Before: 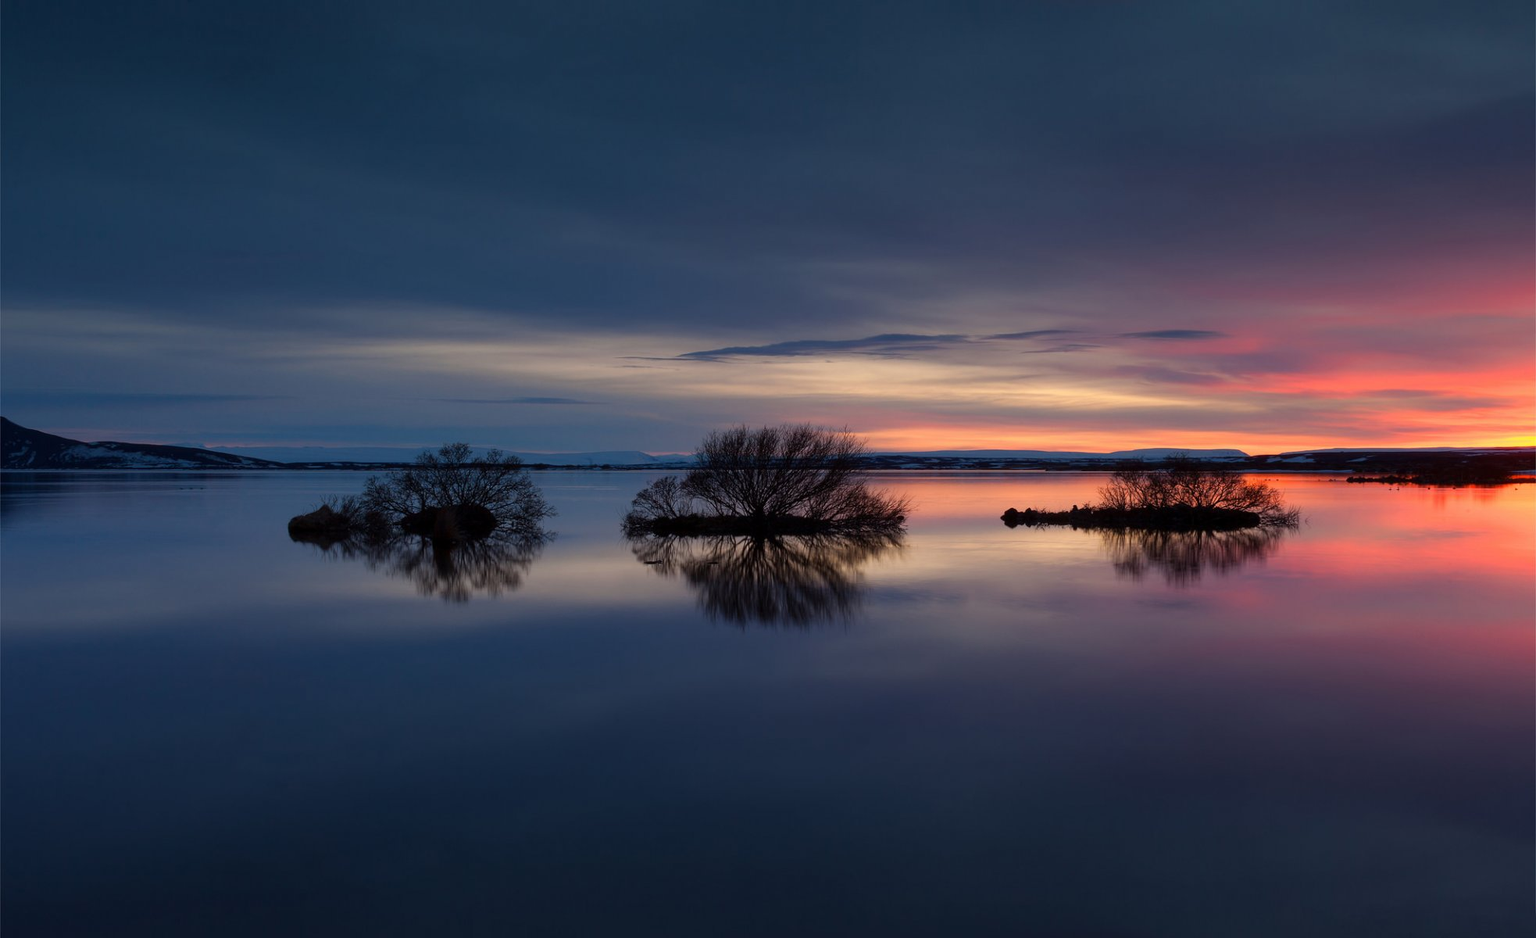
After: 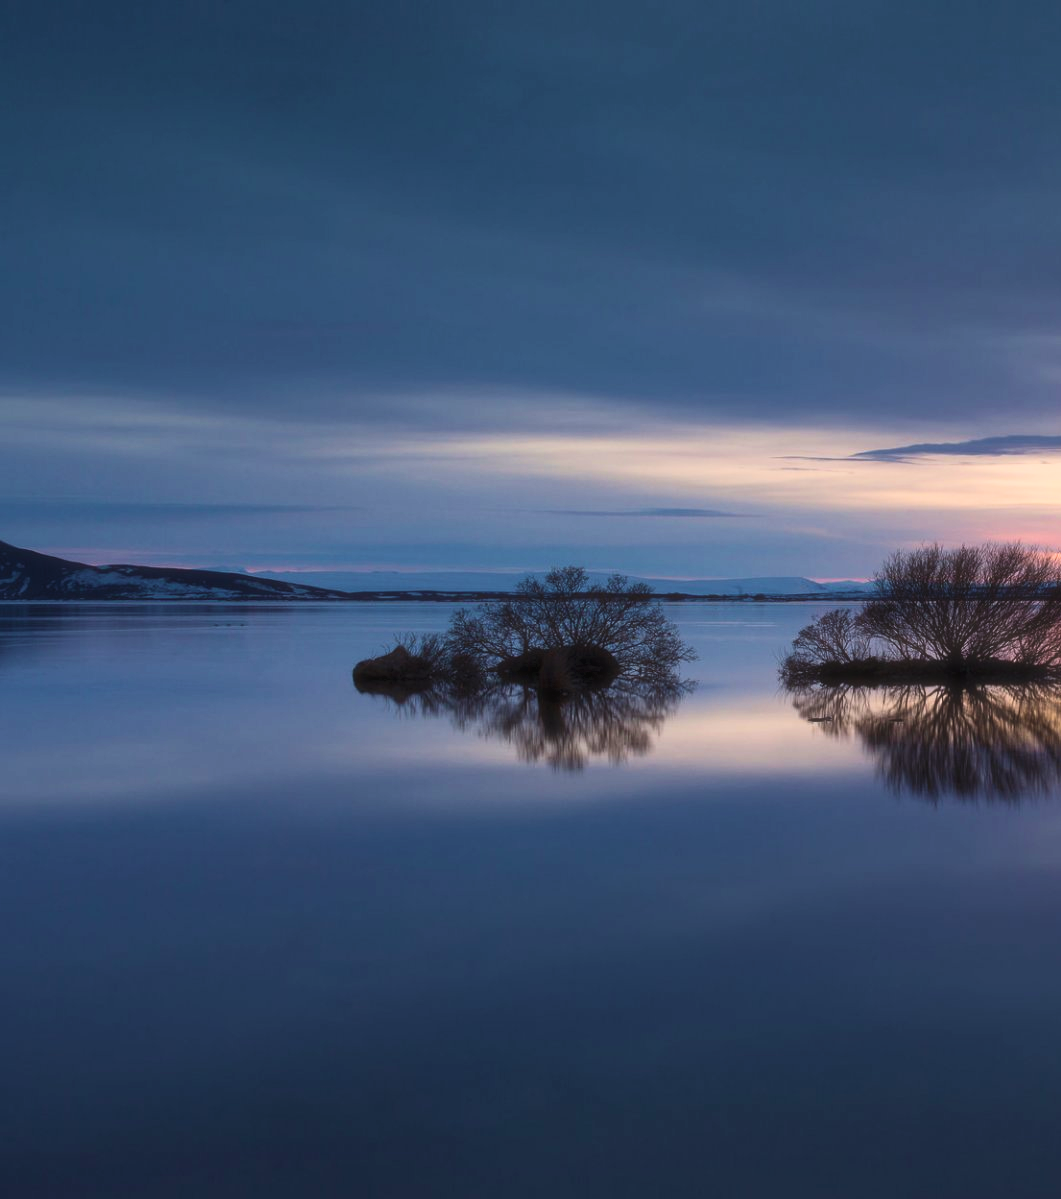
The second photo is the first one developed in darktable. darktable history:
crop: left 0.837%, right 45.17%, bottom 0.083%
contrast brightness saturation: contrast 0.383, brightness 0.515
haze removal: strength -0.109, compatibility mode true, adaptive false
velvia: strength 50.25%
